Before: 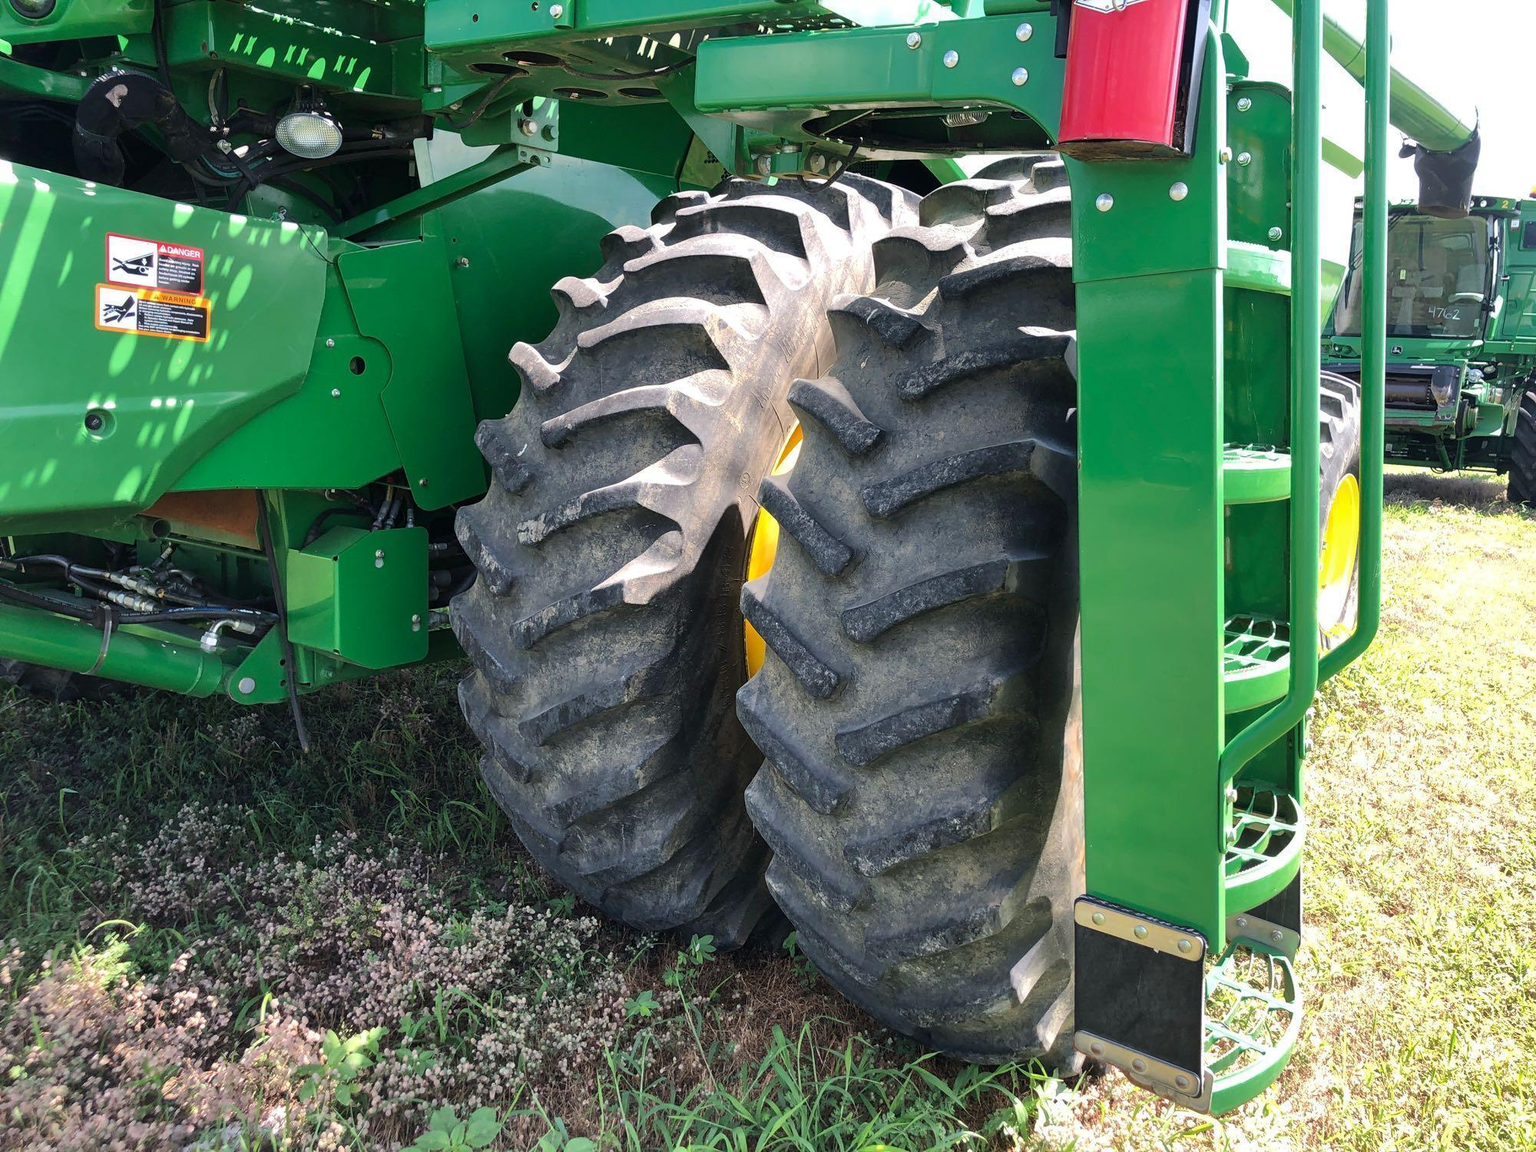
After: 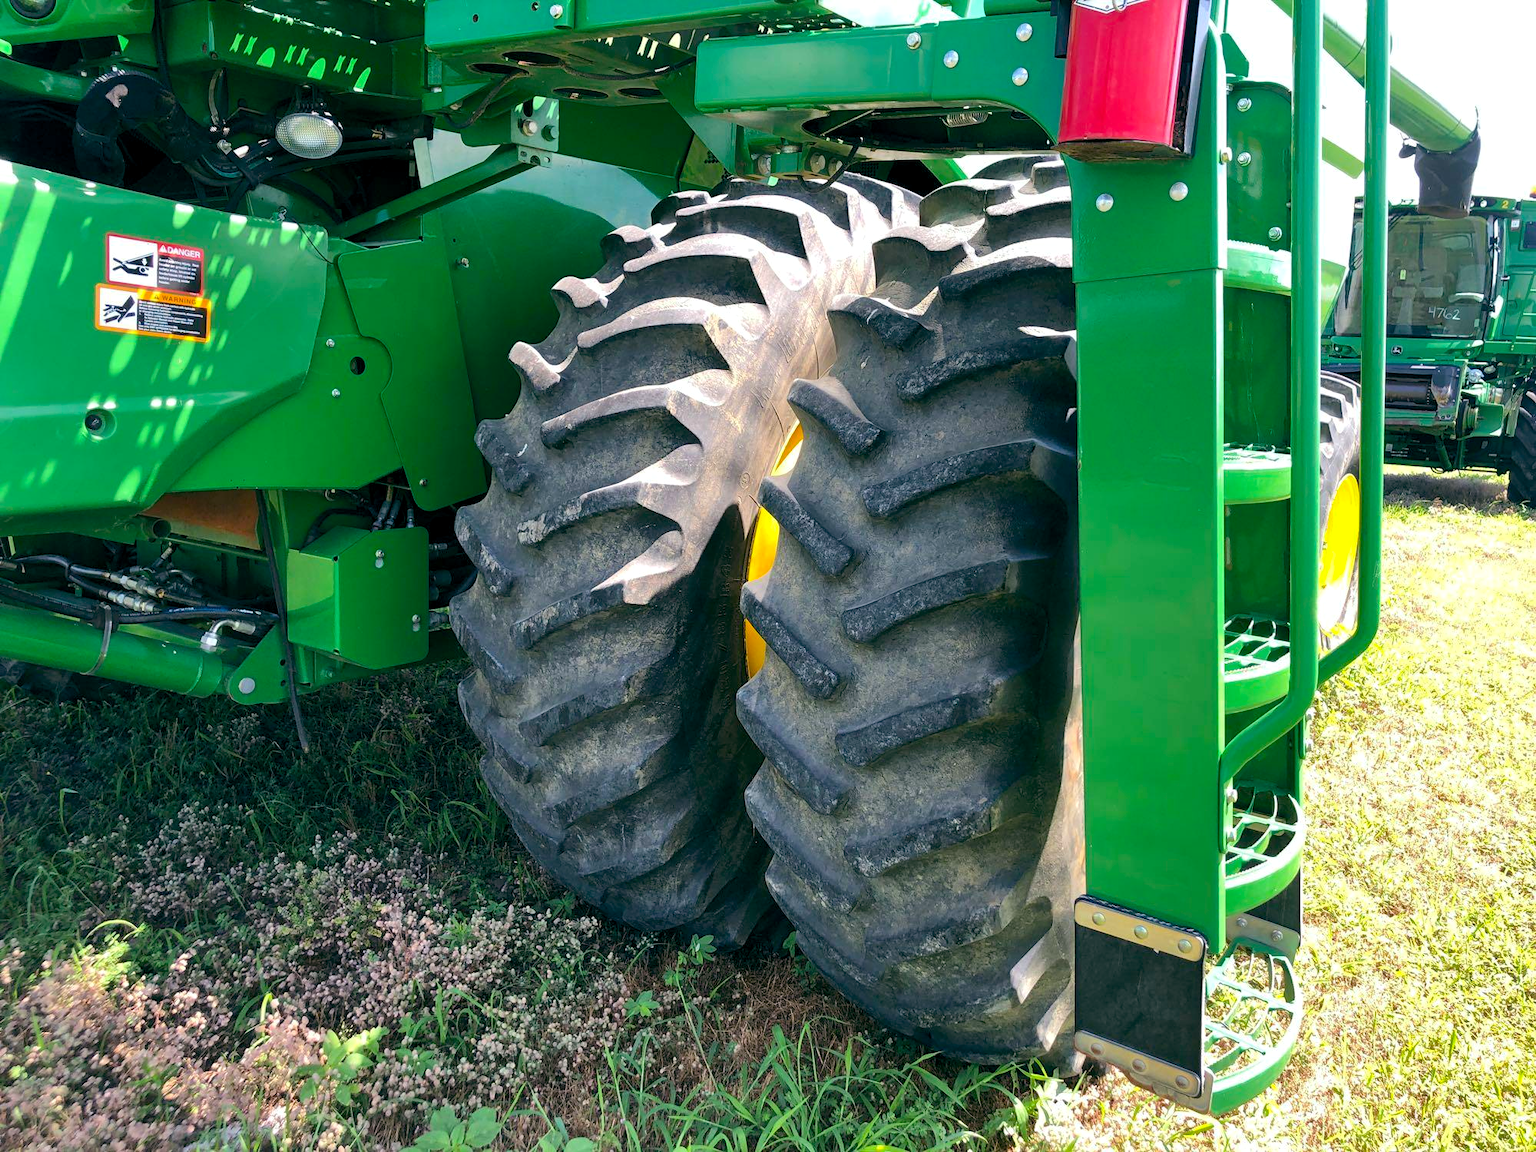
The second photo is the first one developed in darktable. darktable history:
levels: levels [0, 0.492, 0.984]
color balance rgb: global offset › luminance -0.348%, global offset › chroma 0.116%, global offset › hue 162.48°, linear chroma grading › global chroma 14.944%, perceptual saturation grading › global saturation 0.572%, global vibrance 20%
